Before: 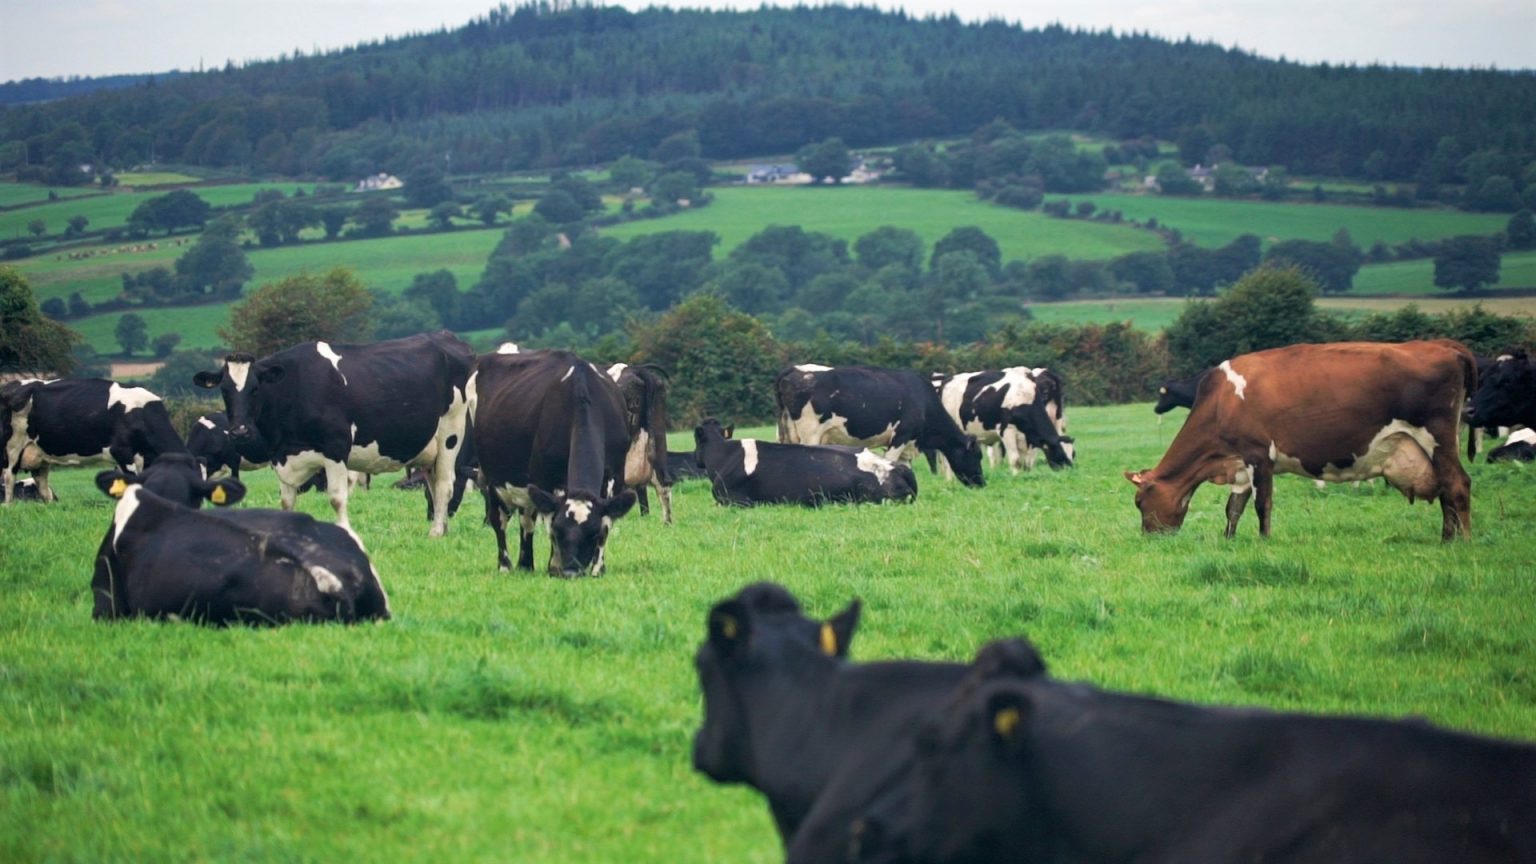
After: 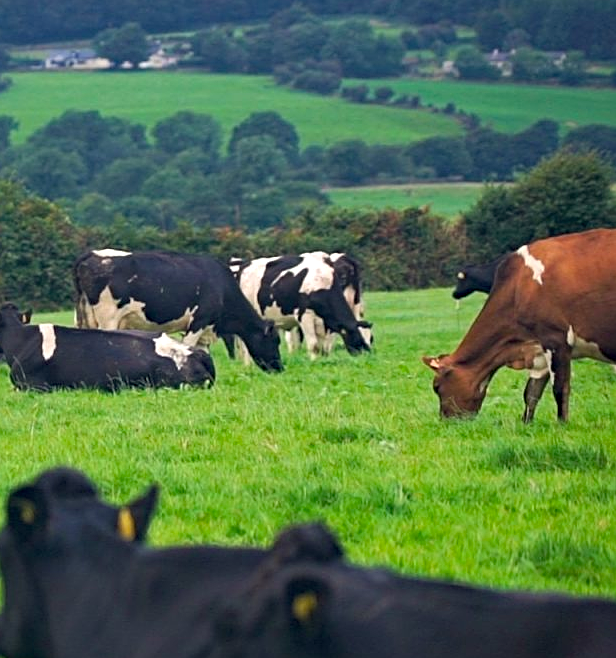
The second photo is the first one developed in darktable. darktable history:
color balance: contrast -0.5%
color calibration: output colorfulness [0, 0.315, 0, 0], x 0.341, y 0.355, temperature 5166 K
crop: left 45.721%, top 13.393%, right 14.118%, bottom 10.01%
sharpen: on, module defaults
haze removal: compatibility mode true, adaptive false
